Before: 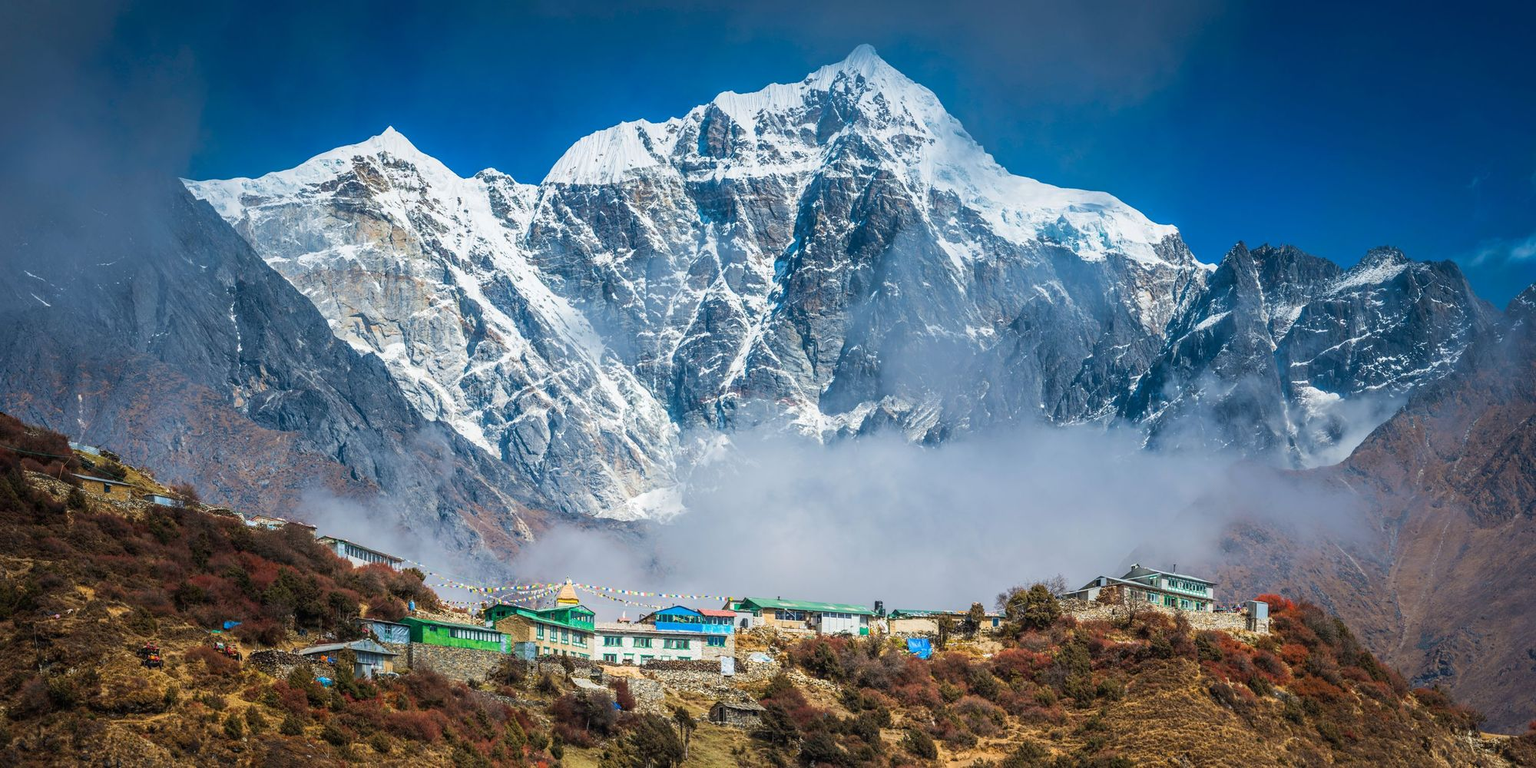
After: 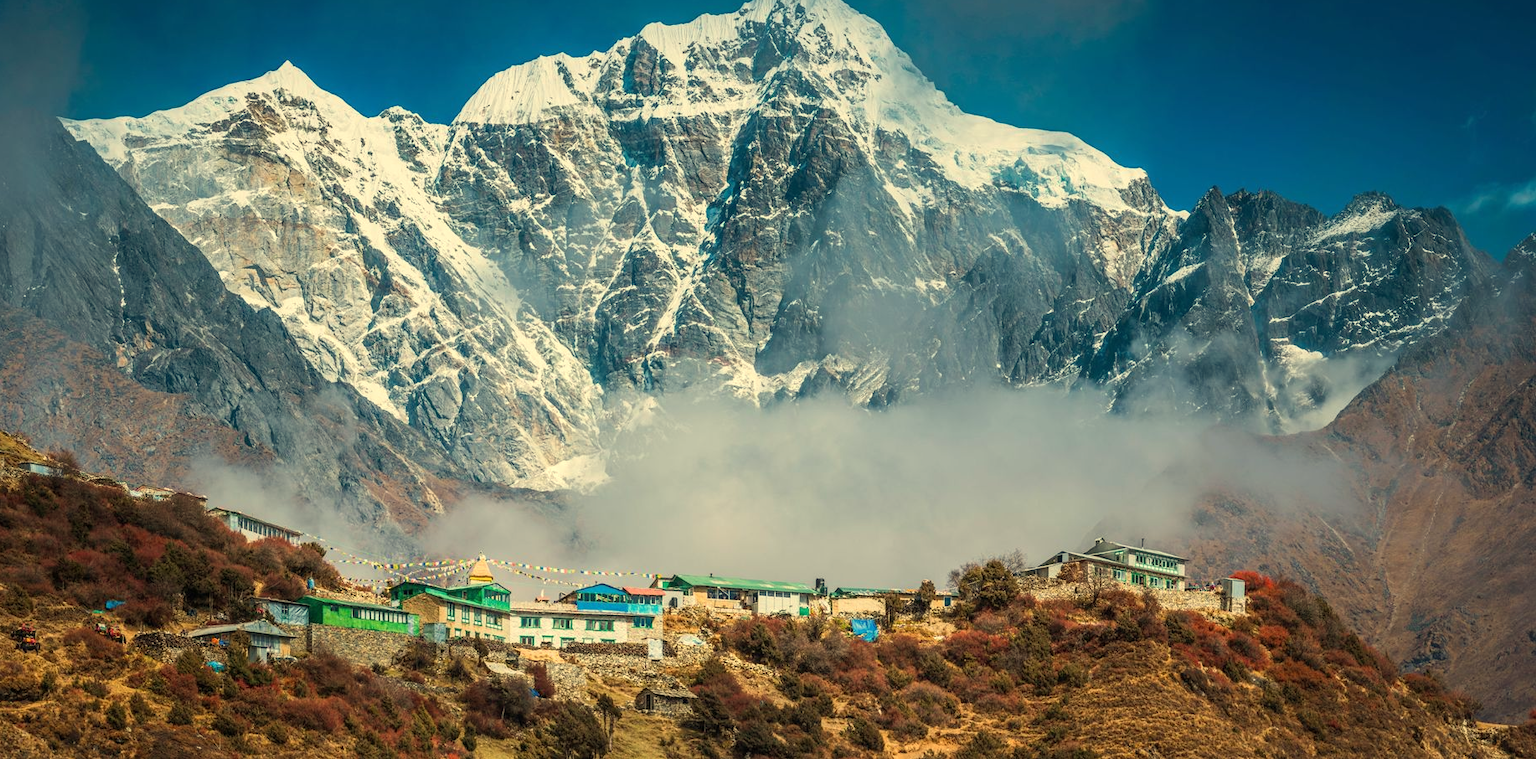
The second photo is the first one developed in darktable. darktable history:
white balance: red 1.08, blue 0.791
crop and rotate: left 8.262%, top 9.226%
